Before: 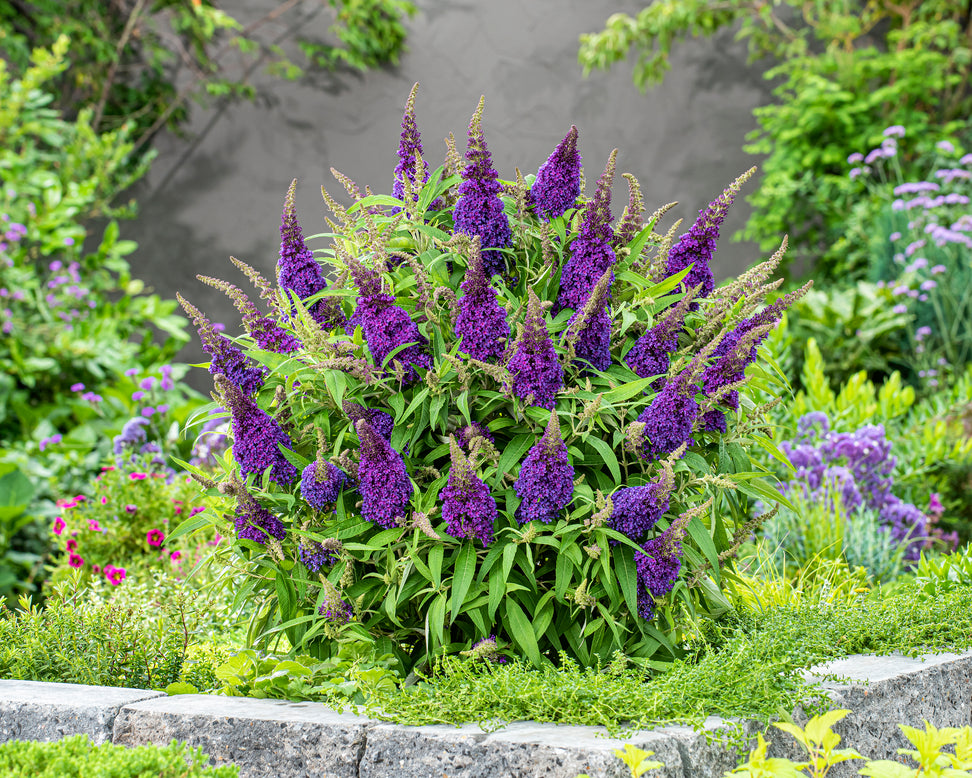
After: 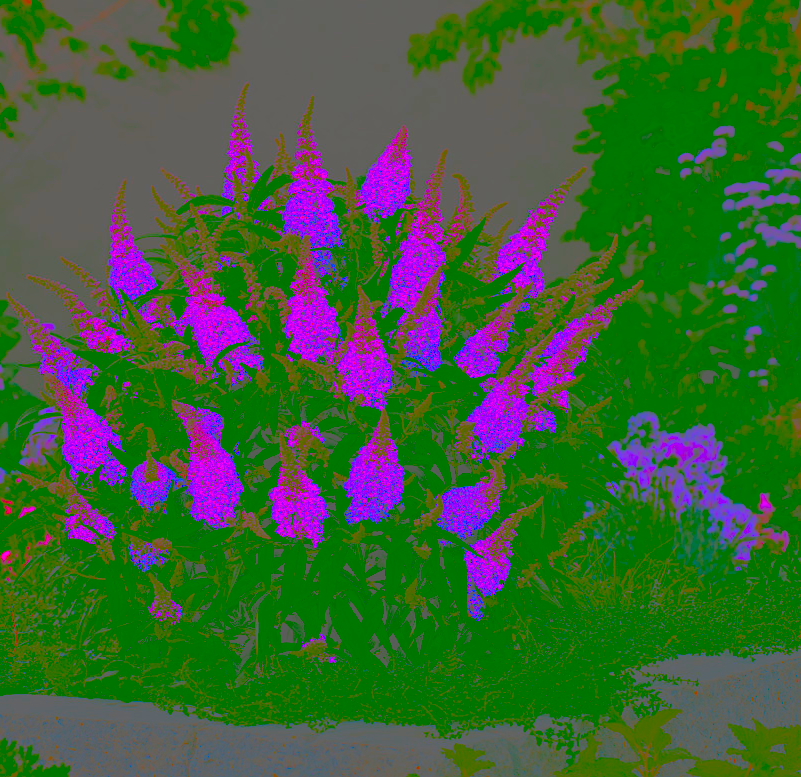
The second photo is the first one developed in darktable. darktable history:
exposure: black level correction 0.044, exposure -0.234 EV, compensate highlight preservation false
crop: left 17.545%, bottom 0.017%
shadows and highlights: on, module defaults
contrast brightness saturation: contrast -0.972, brightness -0.165, saturation 0.744
local contrast: on, module defaults
tone curve: curves: ch0 [(0, 0) (0.003, 0.003) (0.011, 0.011) (0.025, 0.024) (0.044, 0.043) (0.069, 0.068) (0.1, 0.098) (0.136, 0.133) (0.177, 0.174) (0.224, 0.22) (0.277, 0.272) (0.335, 0.329) (0.399, 0.391) (0.468, 0.459) (0.543, 0.545) (0.623, 0.625) (0.709, 0.711) (0.801, 0.802) (0.898, 0.898) (1, 1)], preserve colors none
sharpen: on, module defaults
